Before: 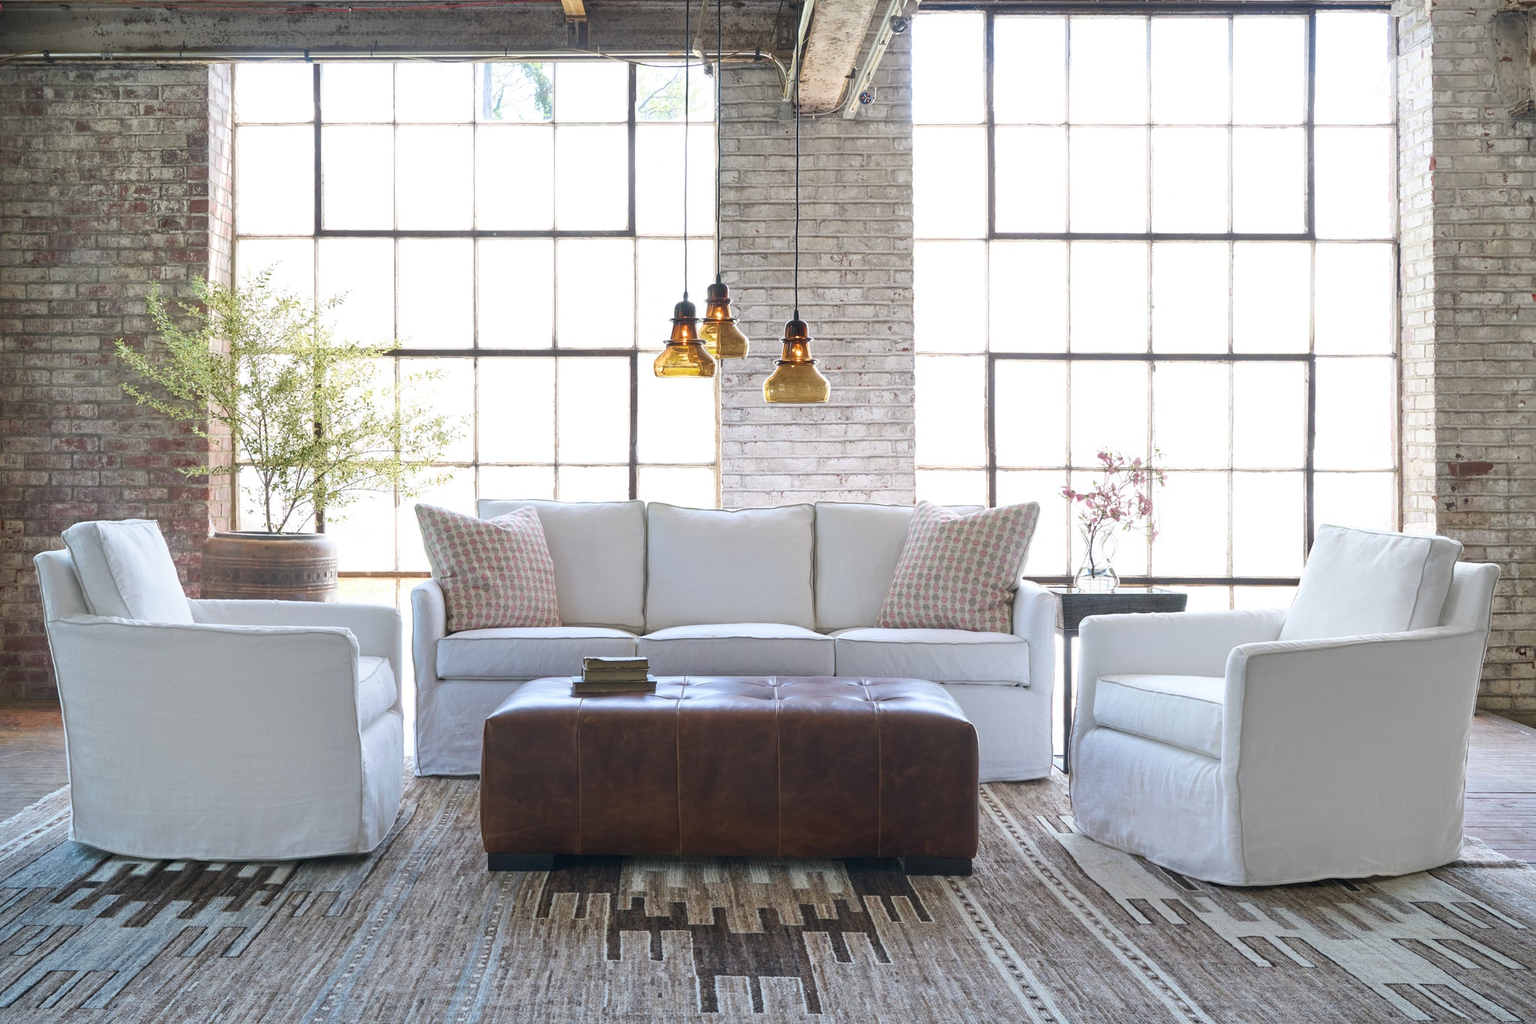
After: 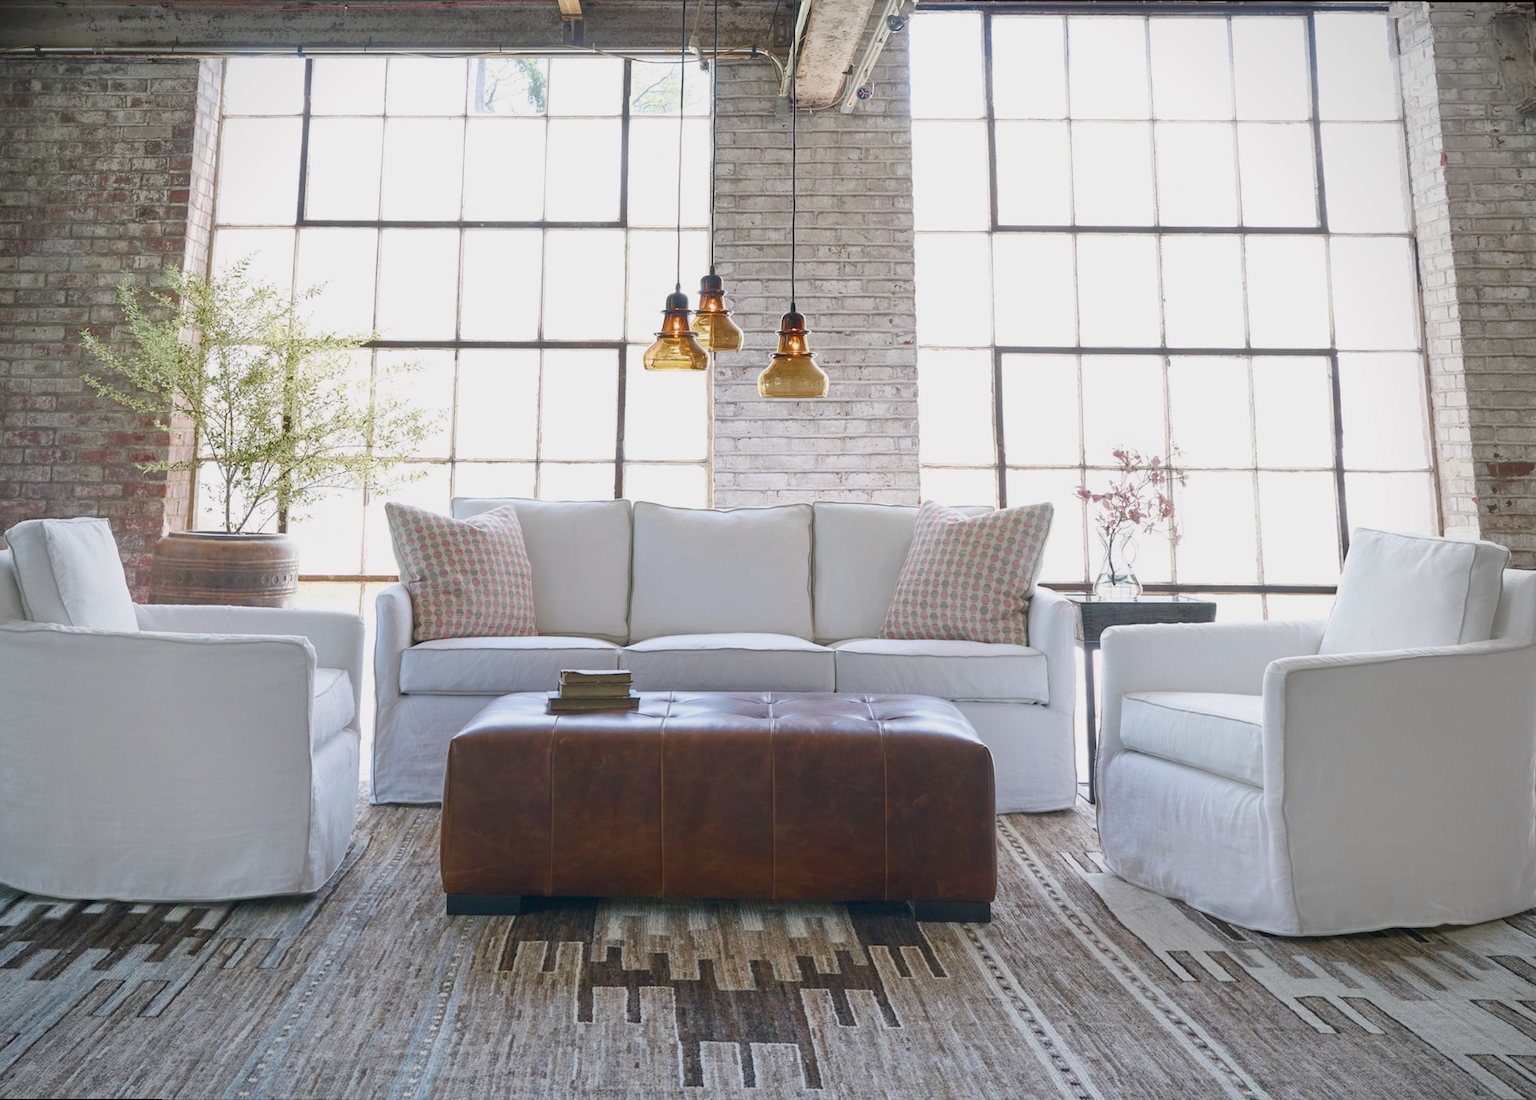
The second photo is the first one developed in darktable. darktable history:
rotate and perspective: rotation 0.215°, lens shift (vertical) -0.139, crop left 0.069, crop right 0.939, crop top 0.002, crop bottom 0.996
vignetting: fall-off radius 60.92%
white balance: emerald 1
color balance rgb: shadows lift › chroma 1%, shadows lift › hue 113°, highlights gain › chroma 0.2%, highlights gain › hue 333°, perceptual saturation grading › global saturation 20%, perceptual saturation grading › highlights -50%, perceptual saturation grading › shadows 25%, contrast -10%
